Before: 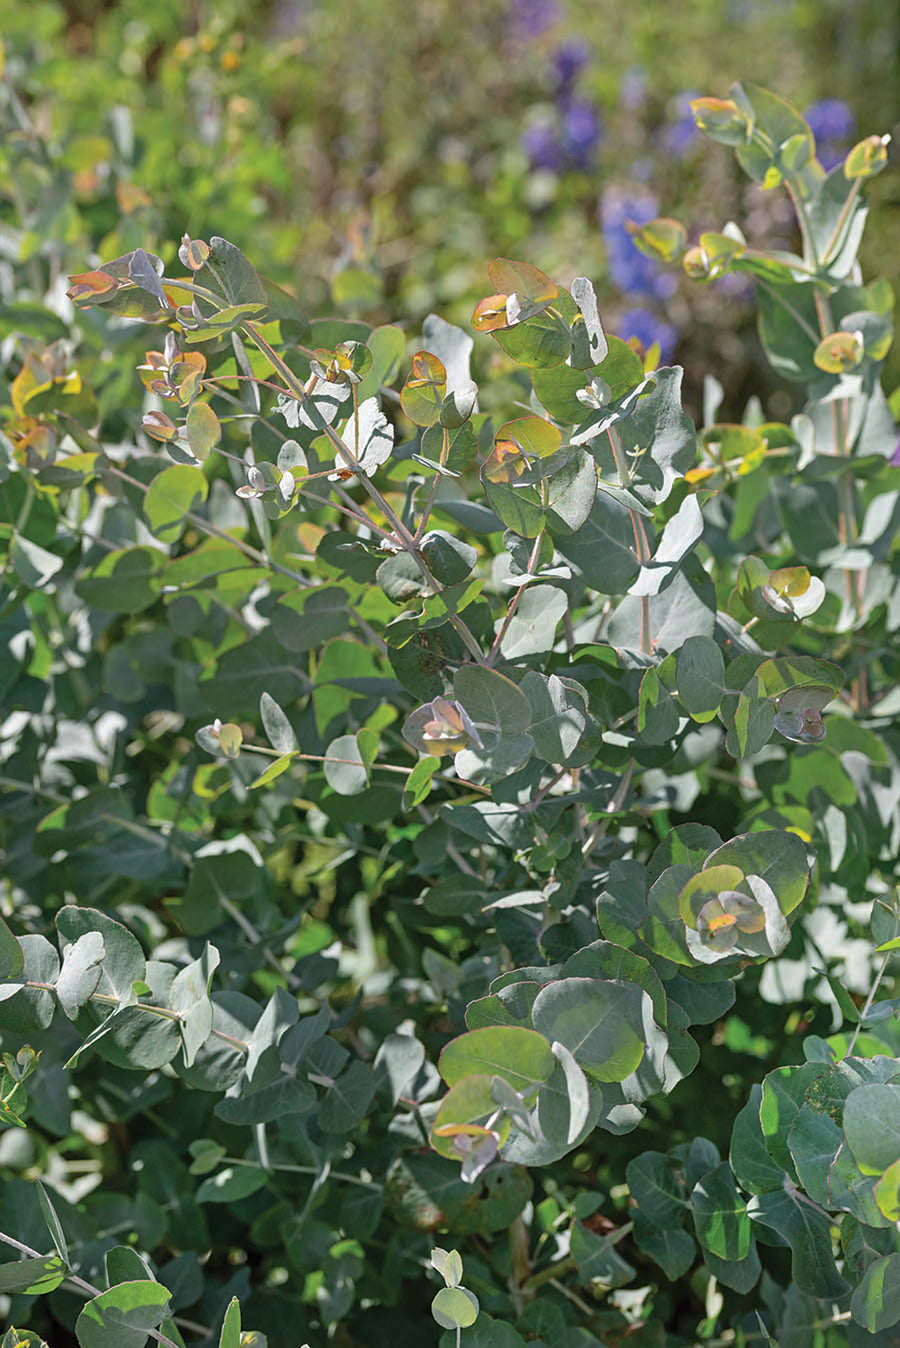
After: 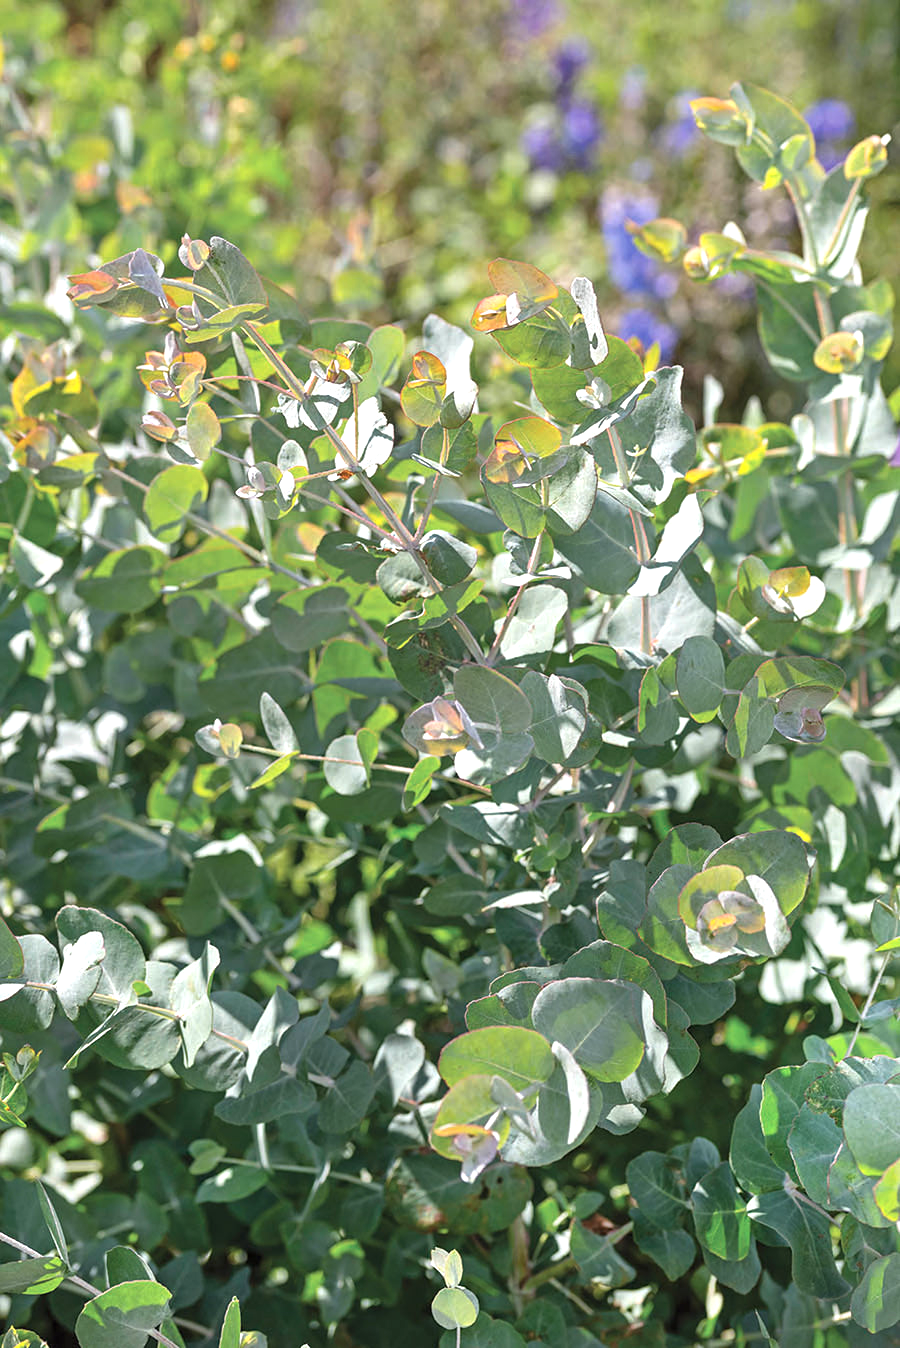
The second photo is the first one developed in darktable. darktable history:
exposure: black level correction 0, exposure 0.696 EV, compensate highlight preservation false
